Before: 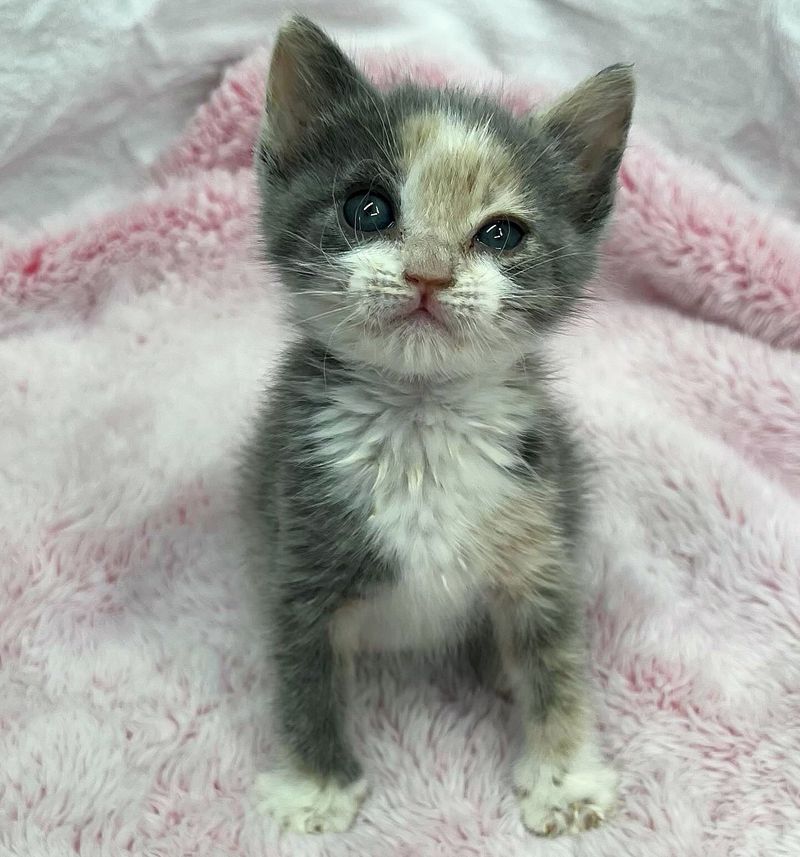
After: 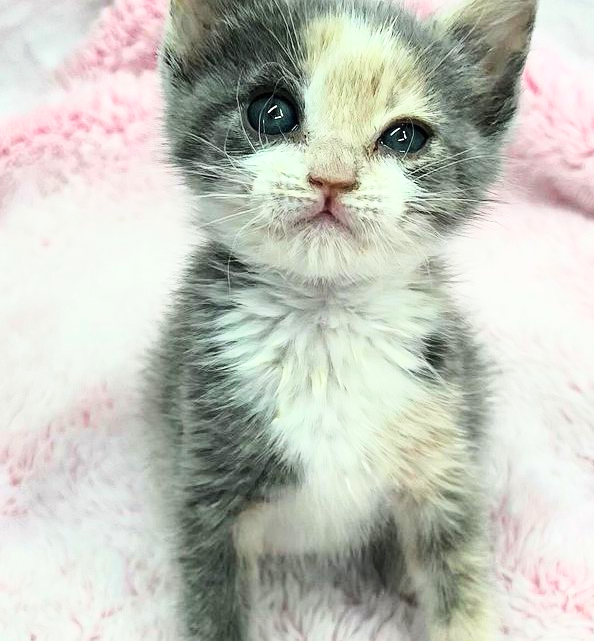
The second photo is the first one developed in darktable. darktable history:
crop and rotate: left 12.103%, top 11.332%, right 13.582%, bottom 13.827%
base curve: curves: ch0 [(0, 0) (0.018, 0.026) (0.143, 0.37) (0.33, 0.731) (0.458, 0.853) (0.735, 0.965) (0.905, 0.986) (1, 1)]
